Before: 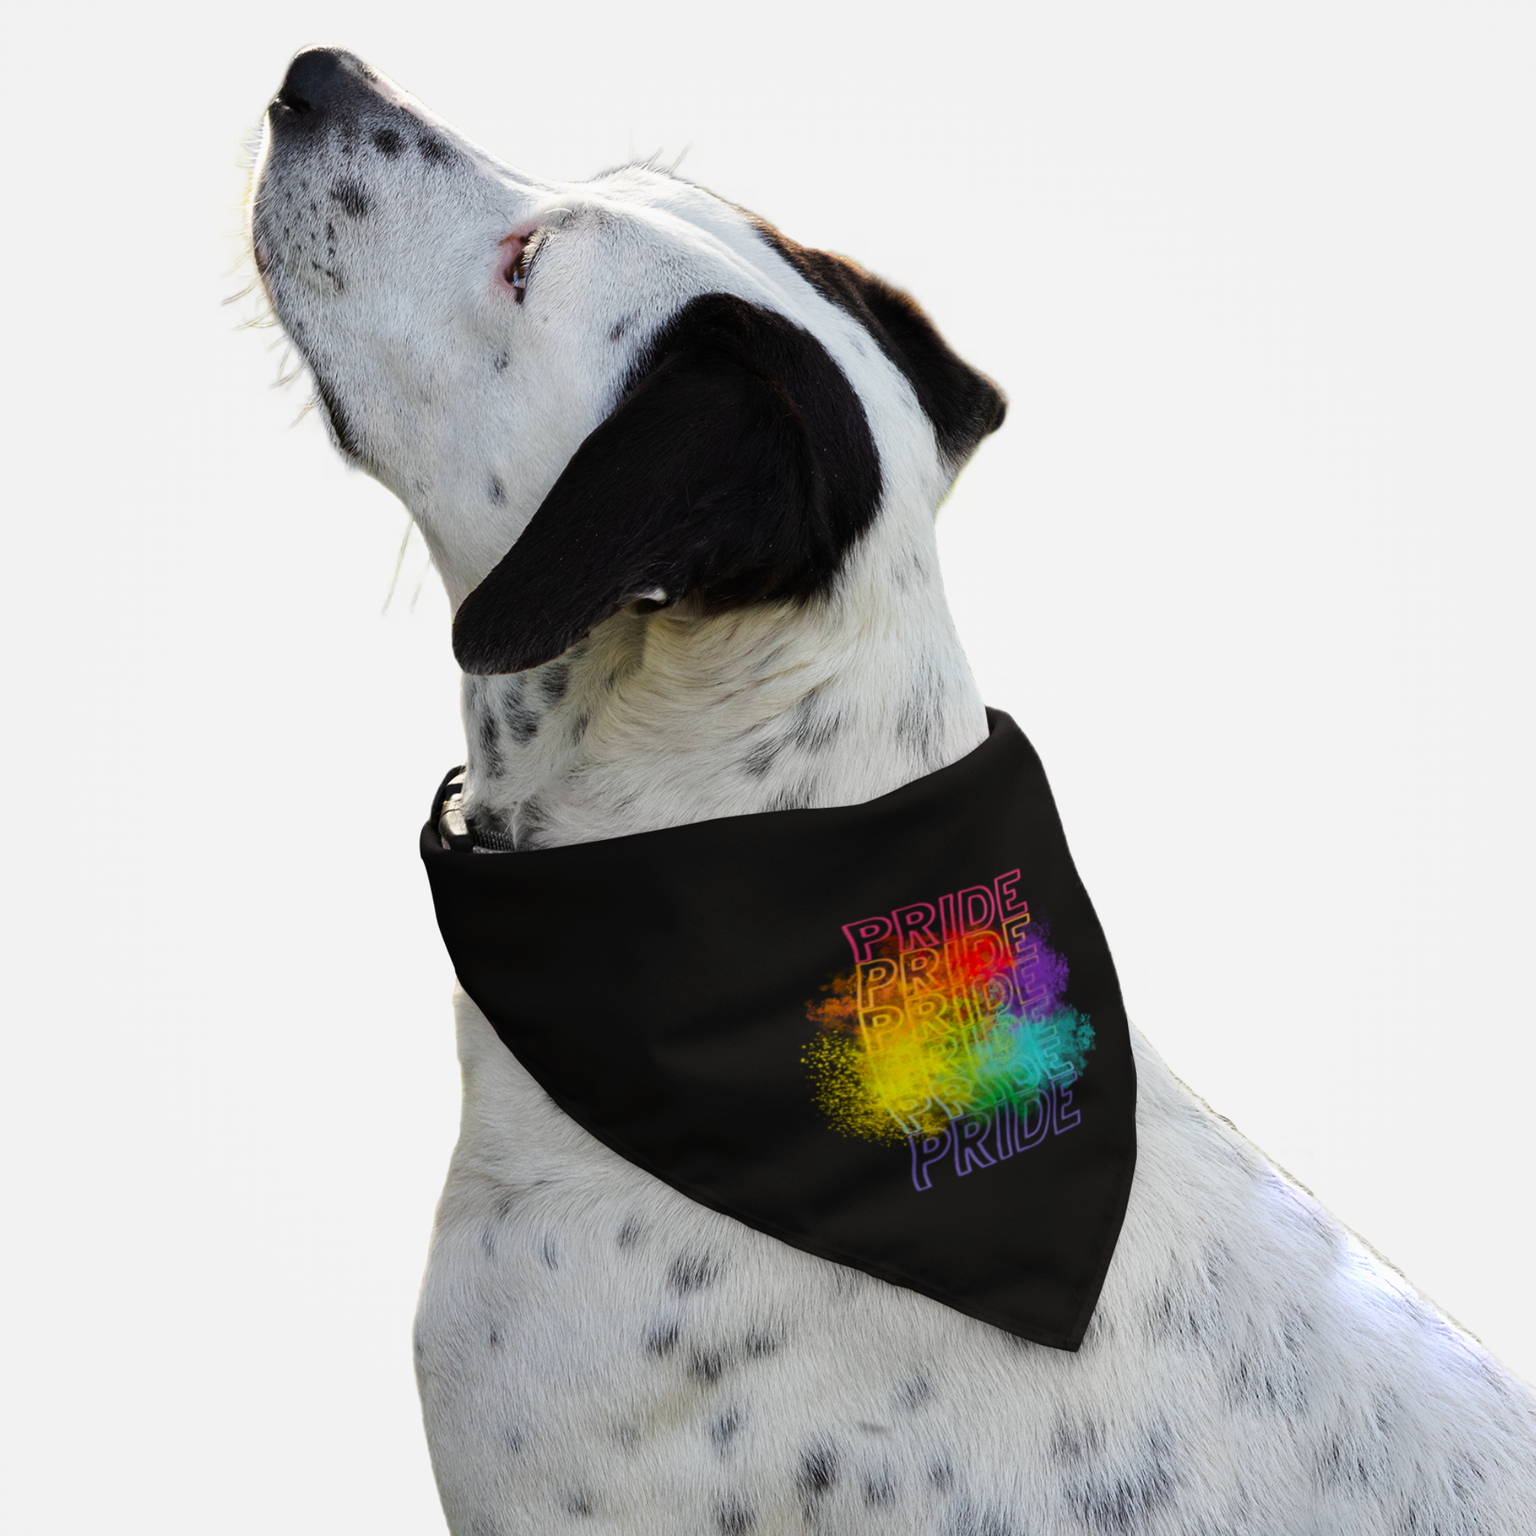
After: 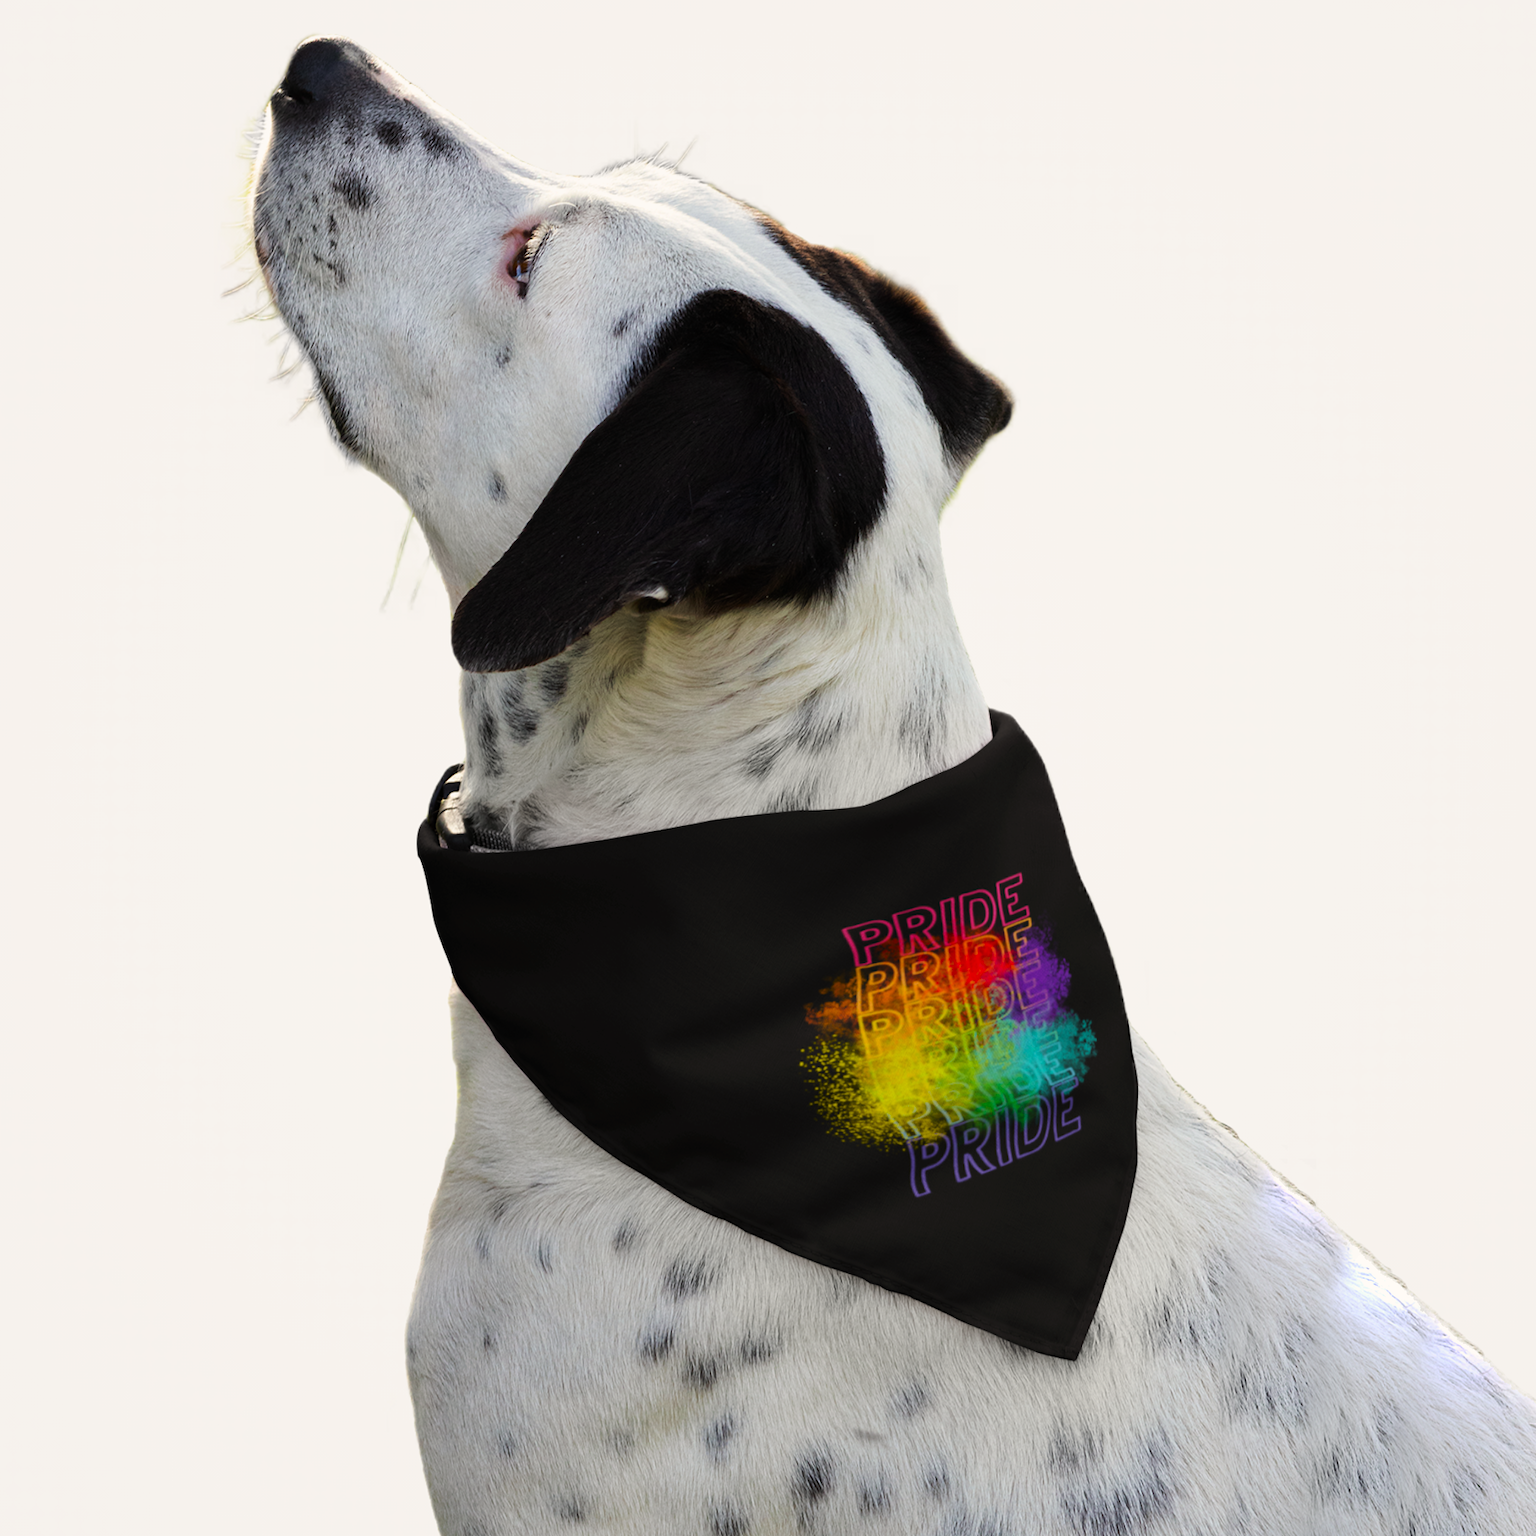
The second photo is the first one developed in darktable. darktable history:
color correction: highlights a* 0.816, highlights b* 2.78, saturation 1.1
contrast brightness saturation: contrast 0.07
crop and rotate: angle -0.5°
